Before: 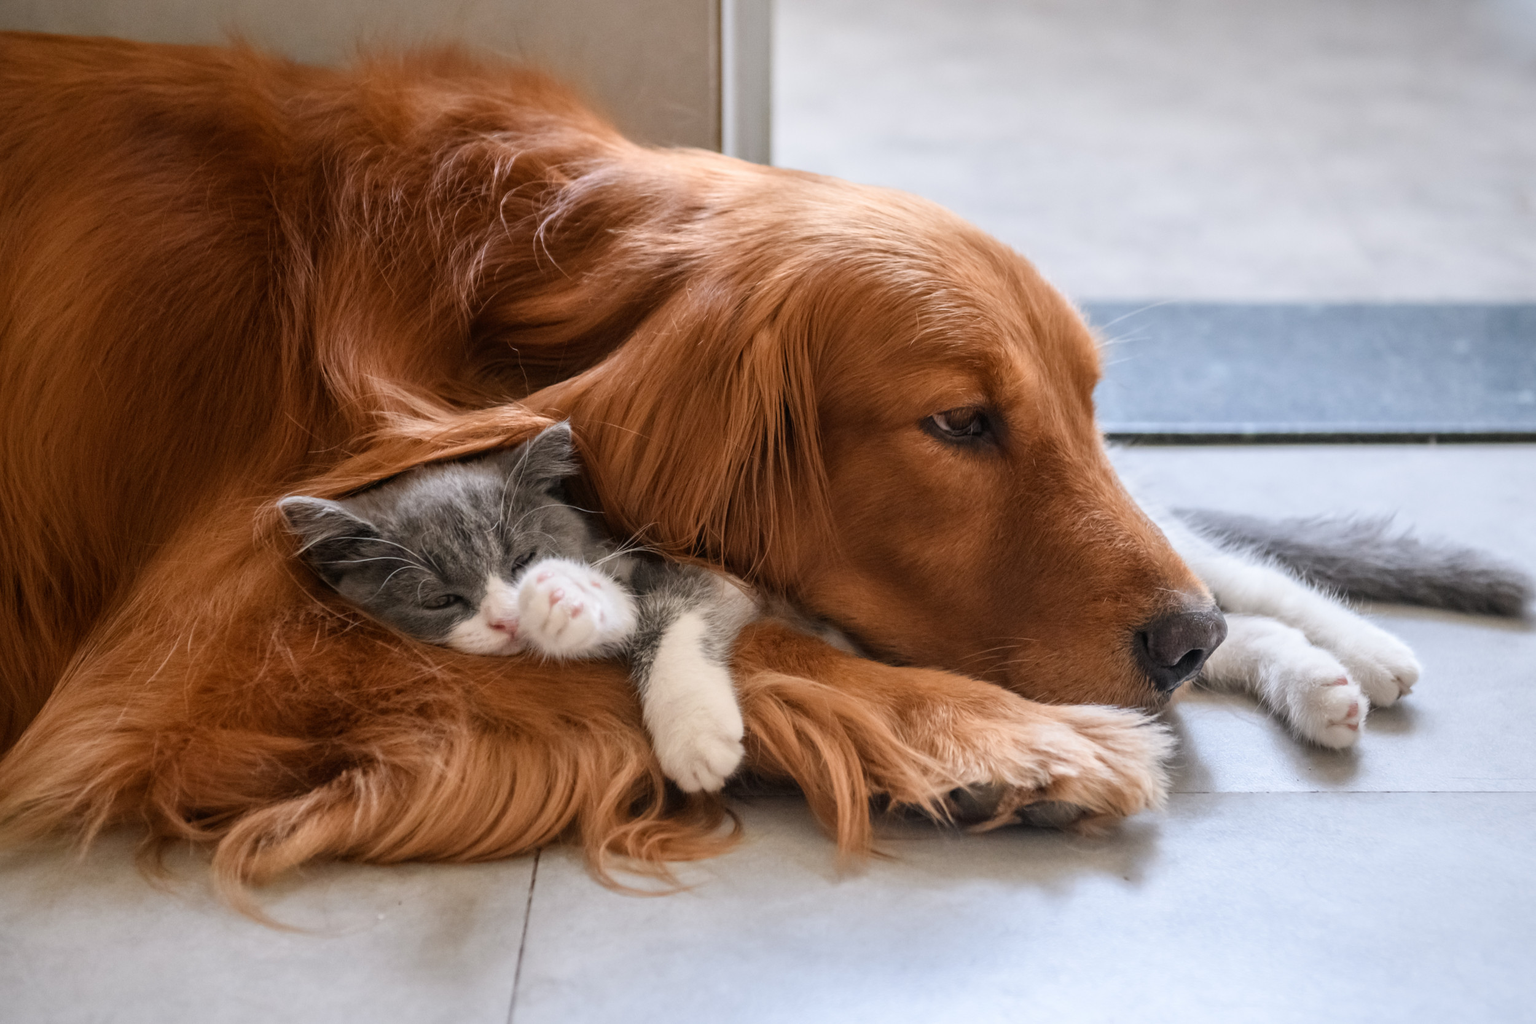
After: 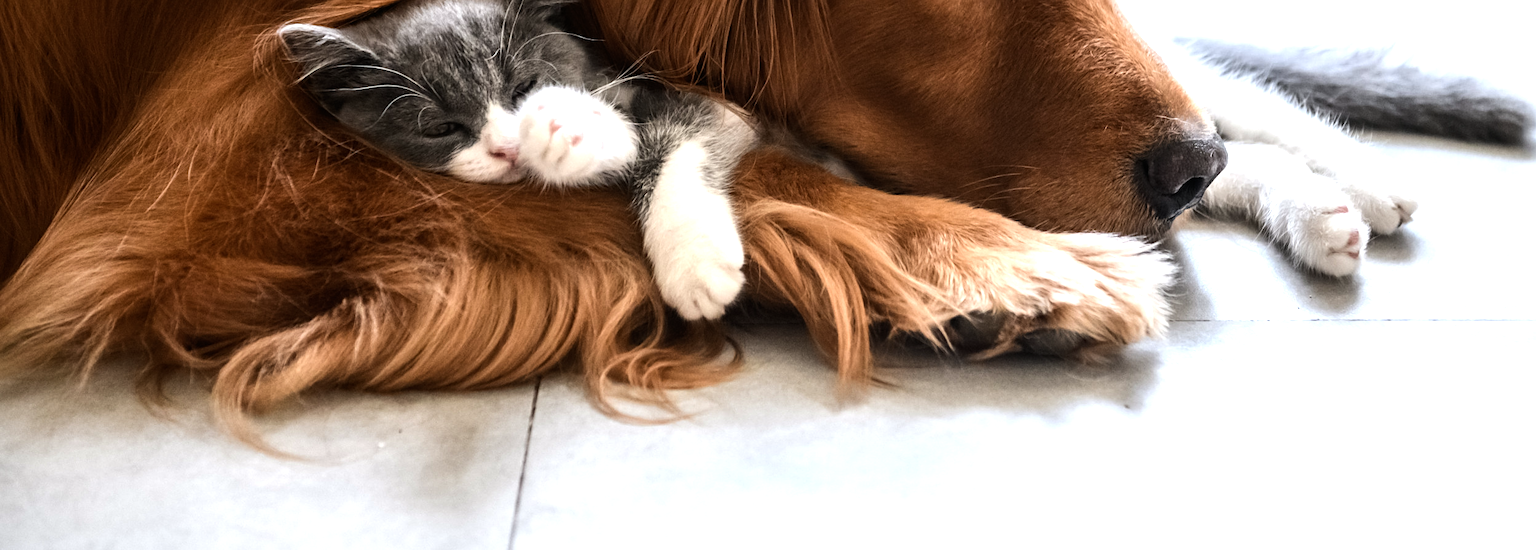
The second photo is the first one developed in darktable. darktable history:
white balance: red 0.978, blue 0.999
crop and rotate: top 46.237%
sharpen: amount 0.2
tone equalizer: -8 EV -1.08 EV, -7 EV -1.01 EV, -6 EV -0.867 EV, -5 EV -0.578 EV, -3 EV 0.578 EV, -2 EV 0.867 EV, -1 EV 1.01 EV, +0 EV 1.08 EV, edges refinement/feathering 500, mask exposure compensation -1.57 EV, preserve details no
